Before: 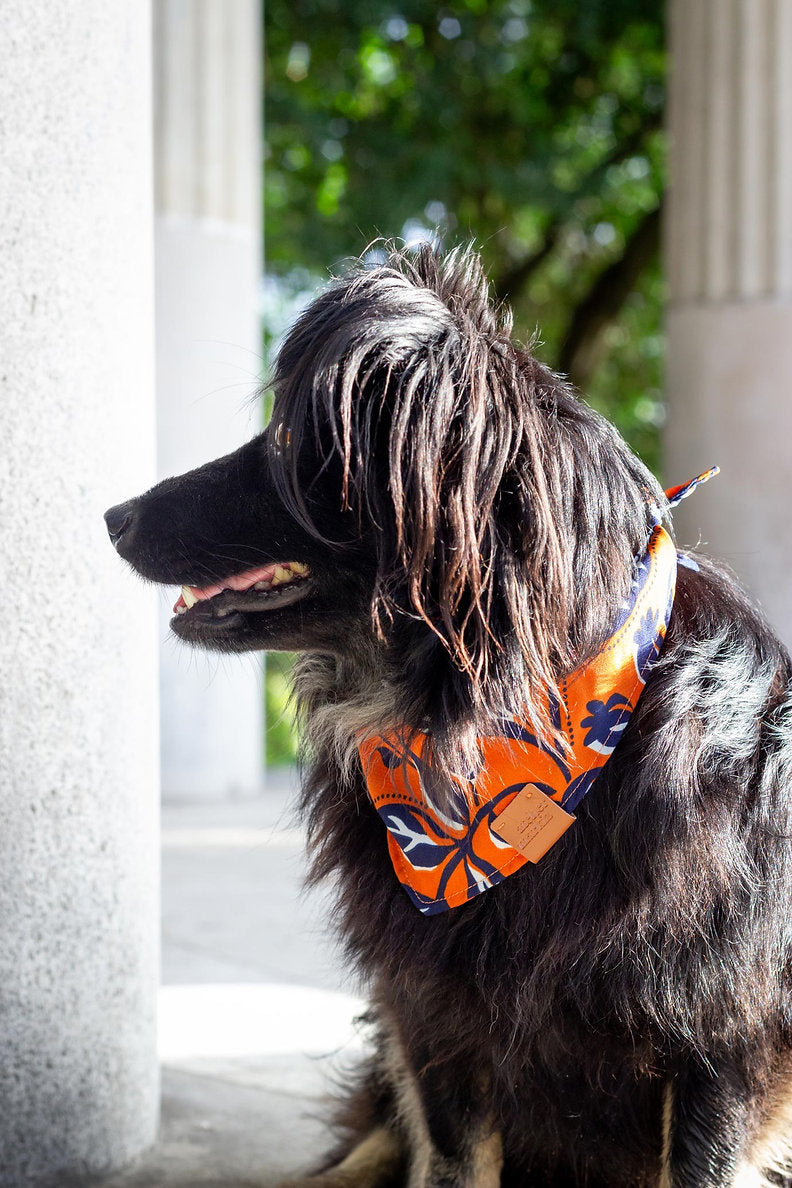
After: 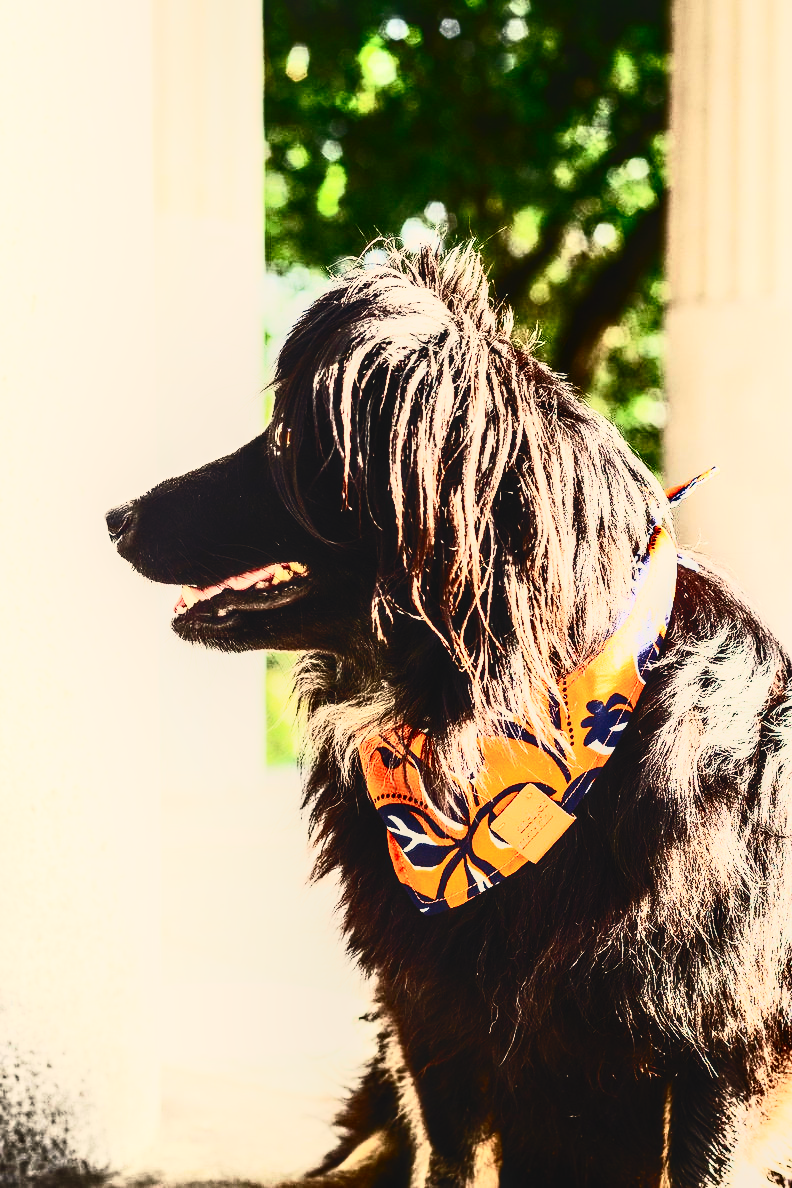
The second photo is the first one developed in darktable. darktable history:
white balance: red 1.123, blue 0.83
contrast brightness saturation: contrast 0.93, brightness 0.2
base curve: curves: ch0 [(0, 0) (0.032, 0.025) (0.121, 0.166) (0.206, 0.329) (0.605, 0.79) (1, 1)], preserve colors none
local contrast: on, module defaults
